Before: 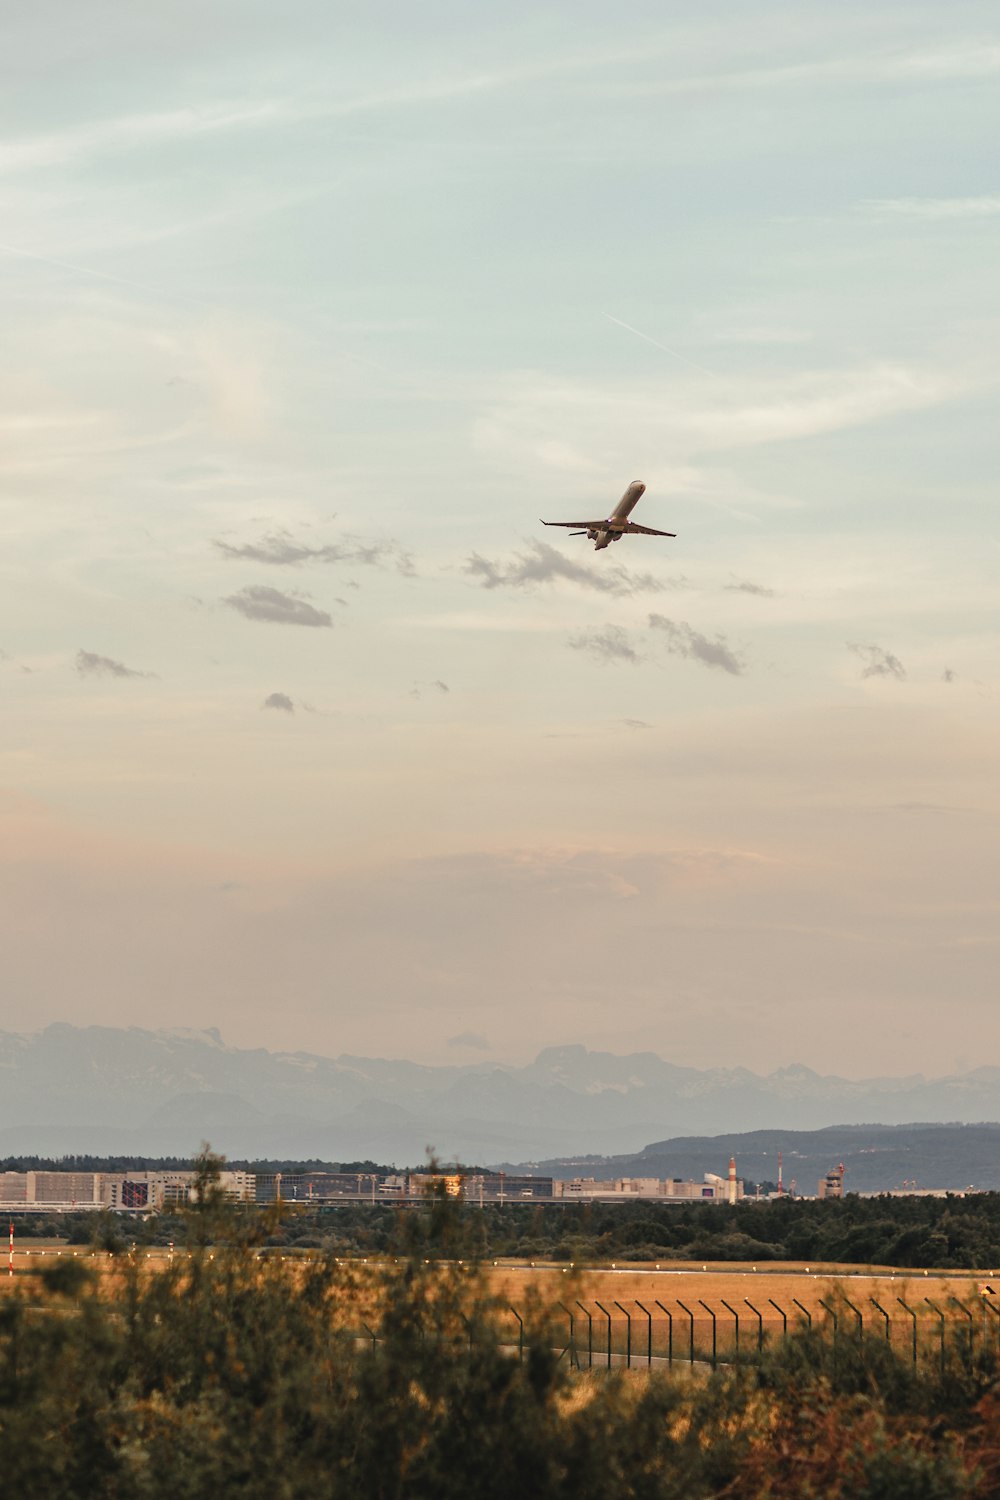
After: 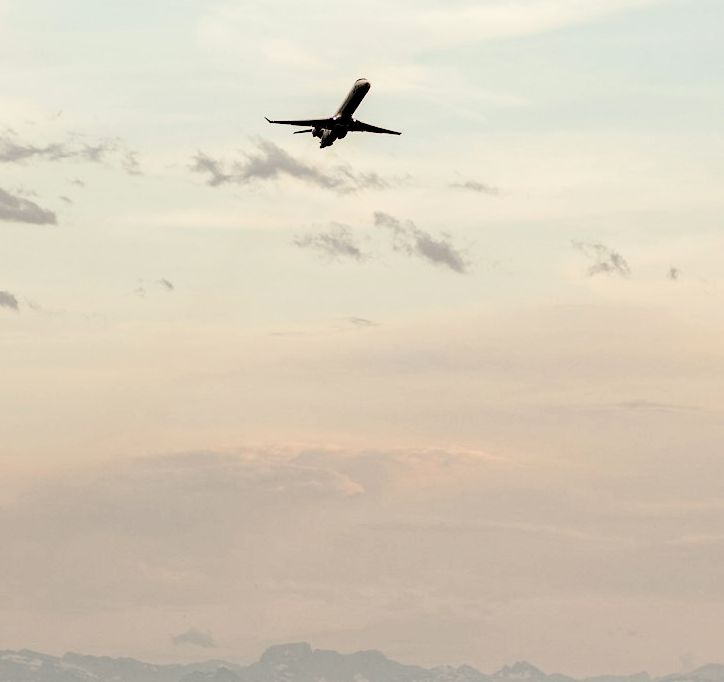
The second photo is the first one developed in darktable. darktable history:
crop and rotate: left 27.547%, top 26.87%, bottom 27.66%
levels: gray 59.4%, levels [0.514, 0.759, 1]
base curve: curves: ch0 [(0, 0) (0.028, 0.03) (0.121, 0.232) (0.46, 0.748) (0.859, 0.968) (1, 1)]
tone curve: curves: ch0 [(0, 0) (0.003, 0.003) (0.011, 0.003) (0.025, 0.007) (0.044, 0.014) (0.069, 0.02) (0.1, 0.03) (0.136, 0.054) (0.177, 0.099) (0.224, 0.156) (0.277, 0.227) (0.335, 0.302) (0.399, 0.375) (0.468, 0.456) (0.543, 0.54) (0.623, 0.625) (0.709, 0.717) (0.801, 0.807) (0.898, 0.895) (1, 1)], color space Lab, independent channels, preserve colors none
